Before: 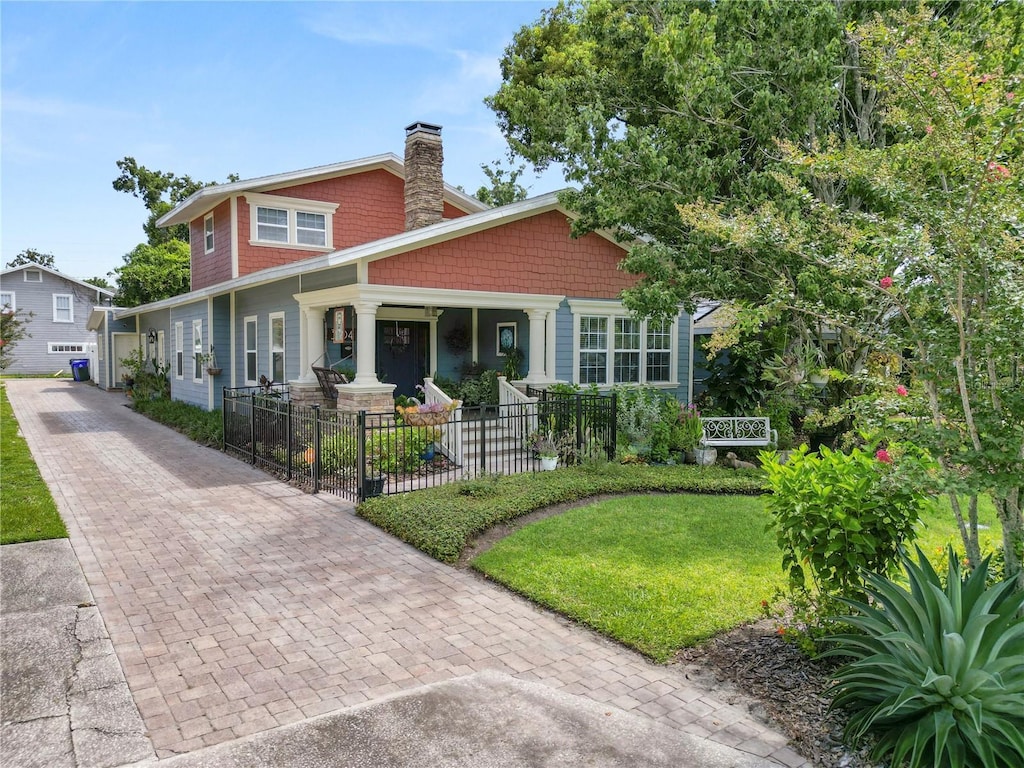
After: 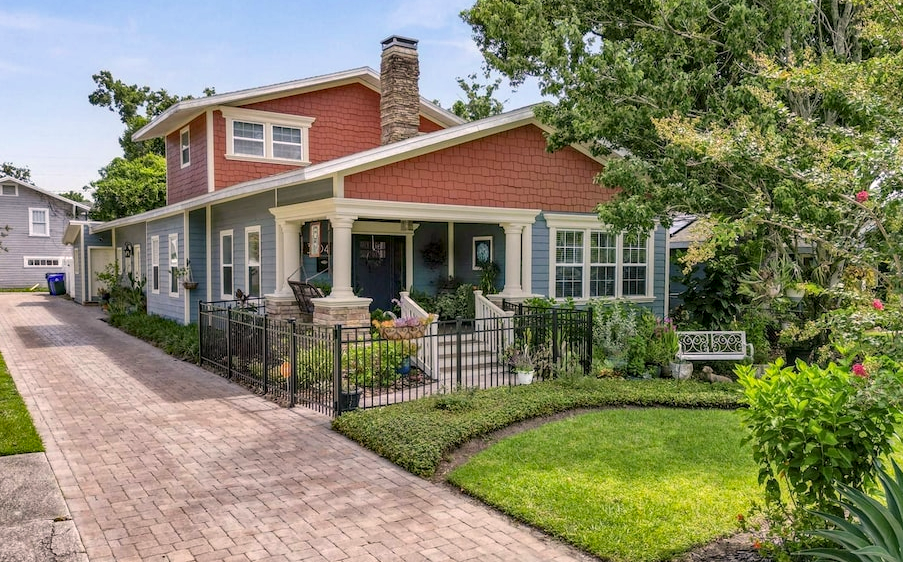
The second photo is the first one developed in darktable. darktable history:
color correction: highlights a* 5.84, highlights b* 4.81
local contrast: on, module defaults
crop and rotate: left 2.412%, top 11.323%, right 9.326%, bottom 15.378%
haze removal: compatibility mode true, adaptive false
